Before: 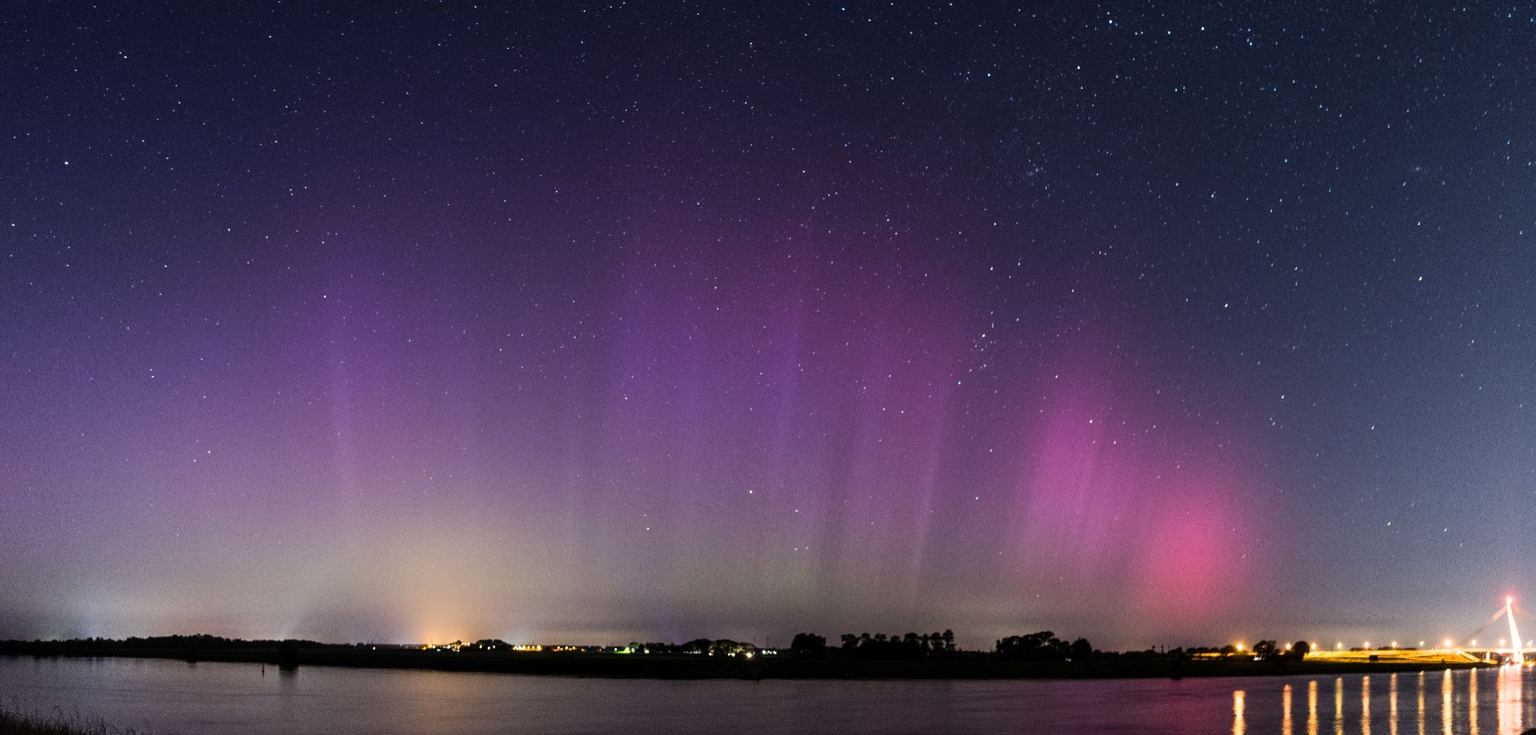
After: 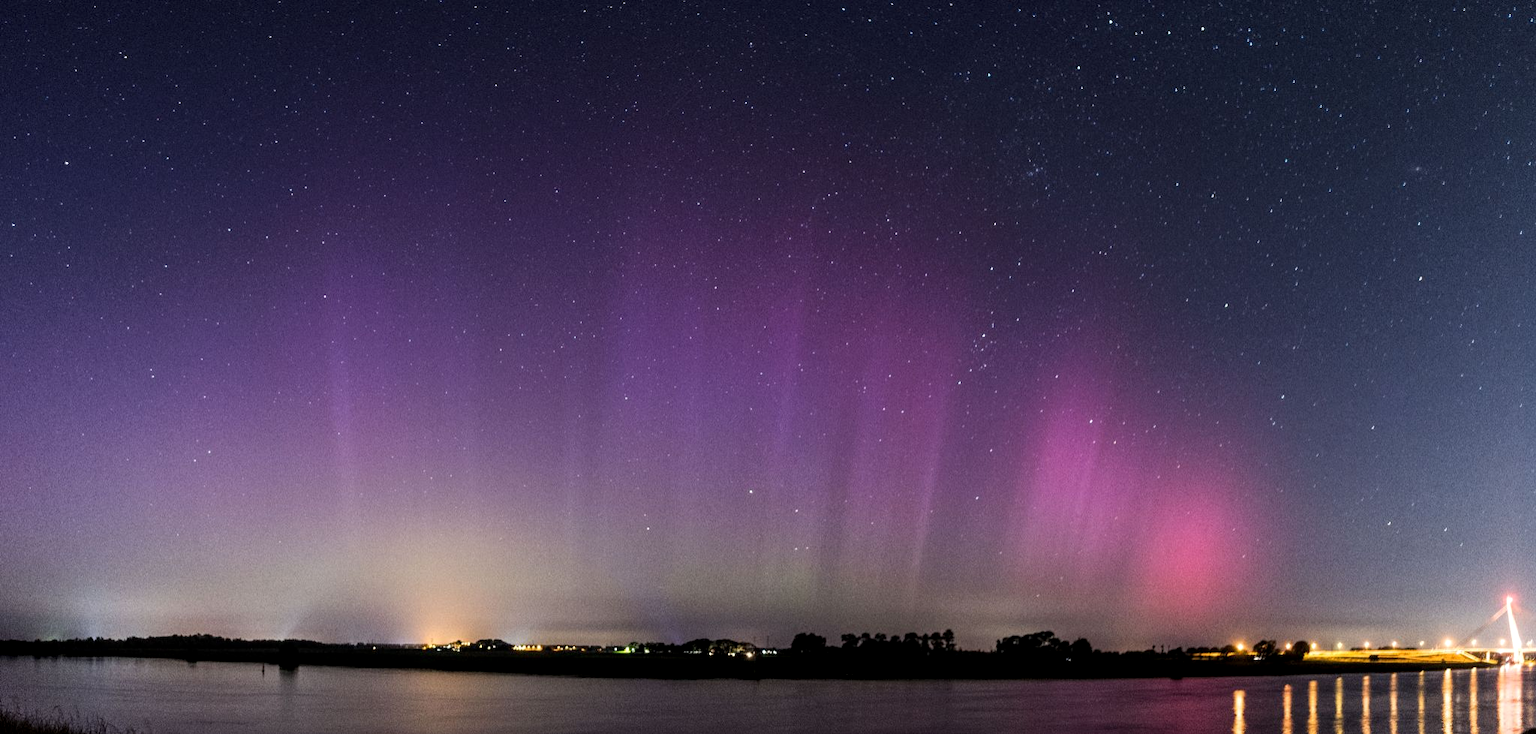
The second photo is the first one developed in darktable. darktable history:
local contrast: highlights 101%, shadows 98%, detail 131%, midtone range 0.2
